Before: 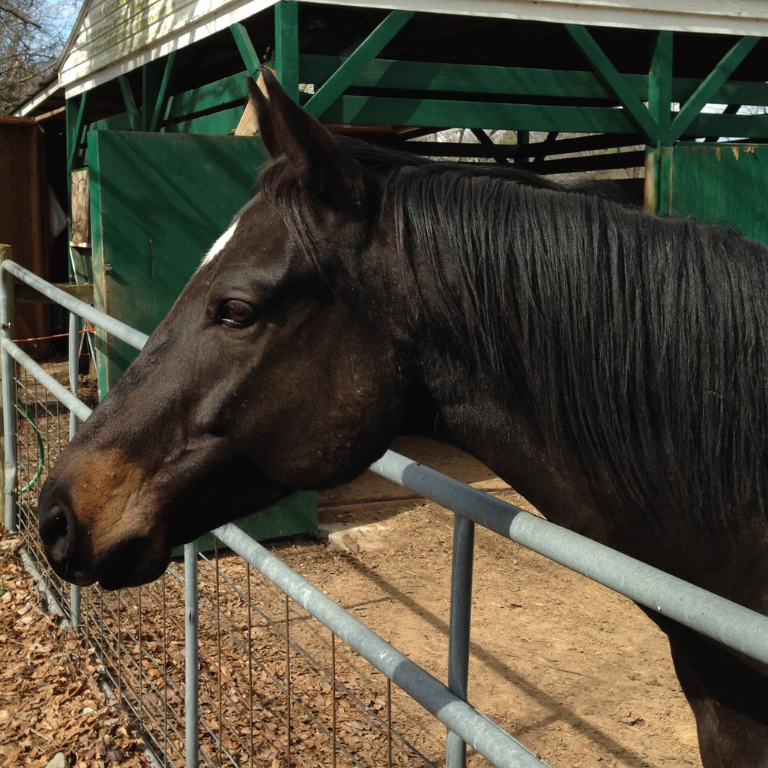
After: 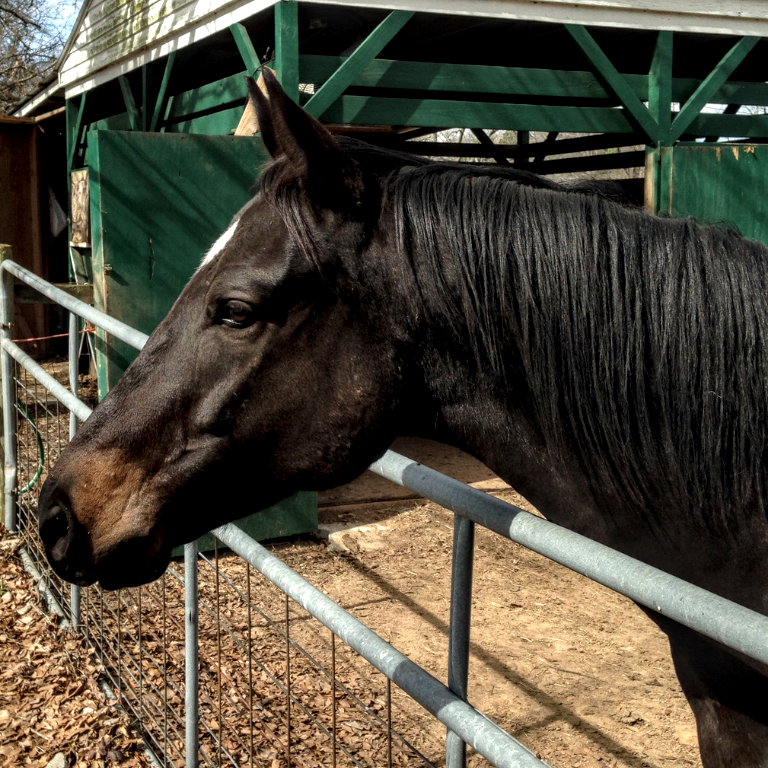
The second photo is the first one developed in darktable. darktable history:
local contrast: highlights 79%, shadows 56%, detail 175%, midtone range 0.428
